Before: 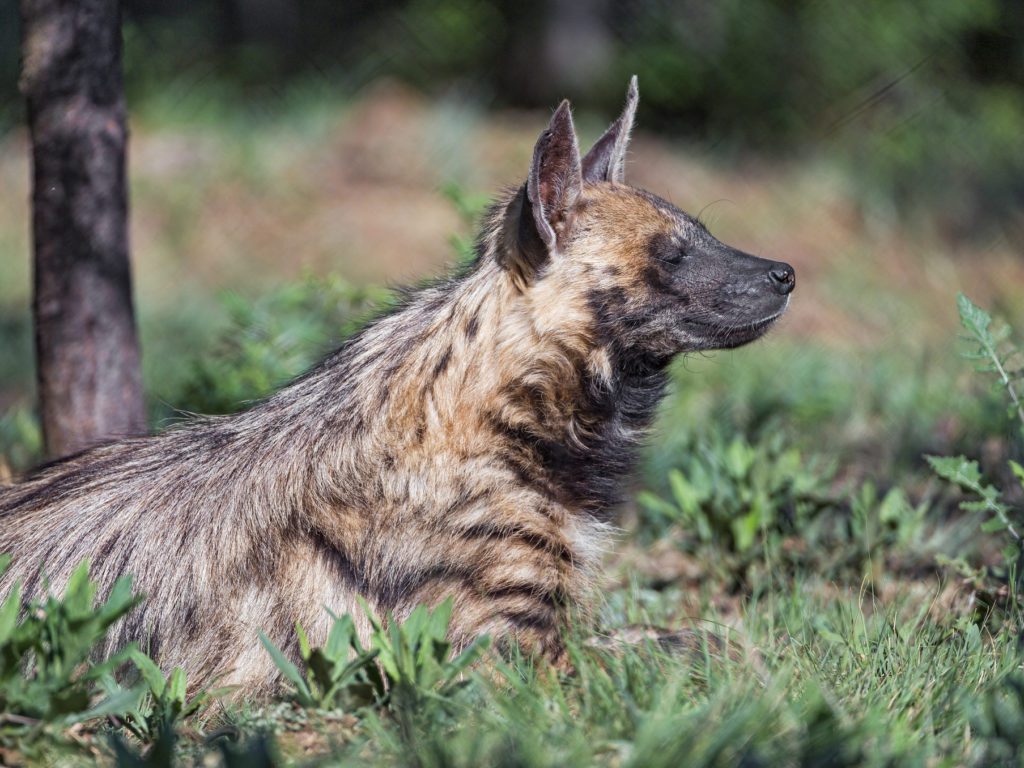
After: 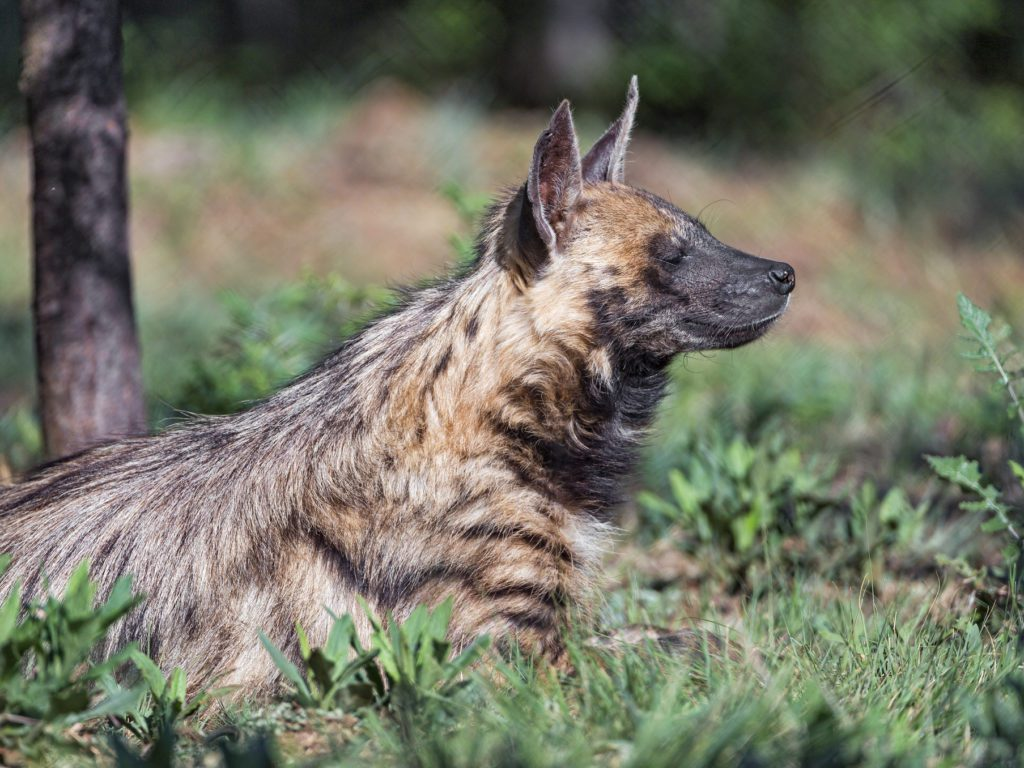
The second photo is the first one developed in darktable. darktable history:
shadows and highlights: shadows 13.58, white point adjustment 1.15, soften with gaussian
levels: mode automatic, levels [0.012, 0.367, 0.697]
